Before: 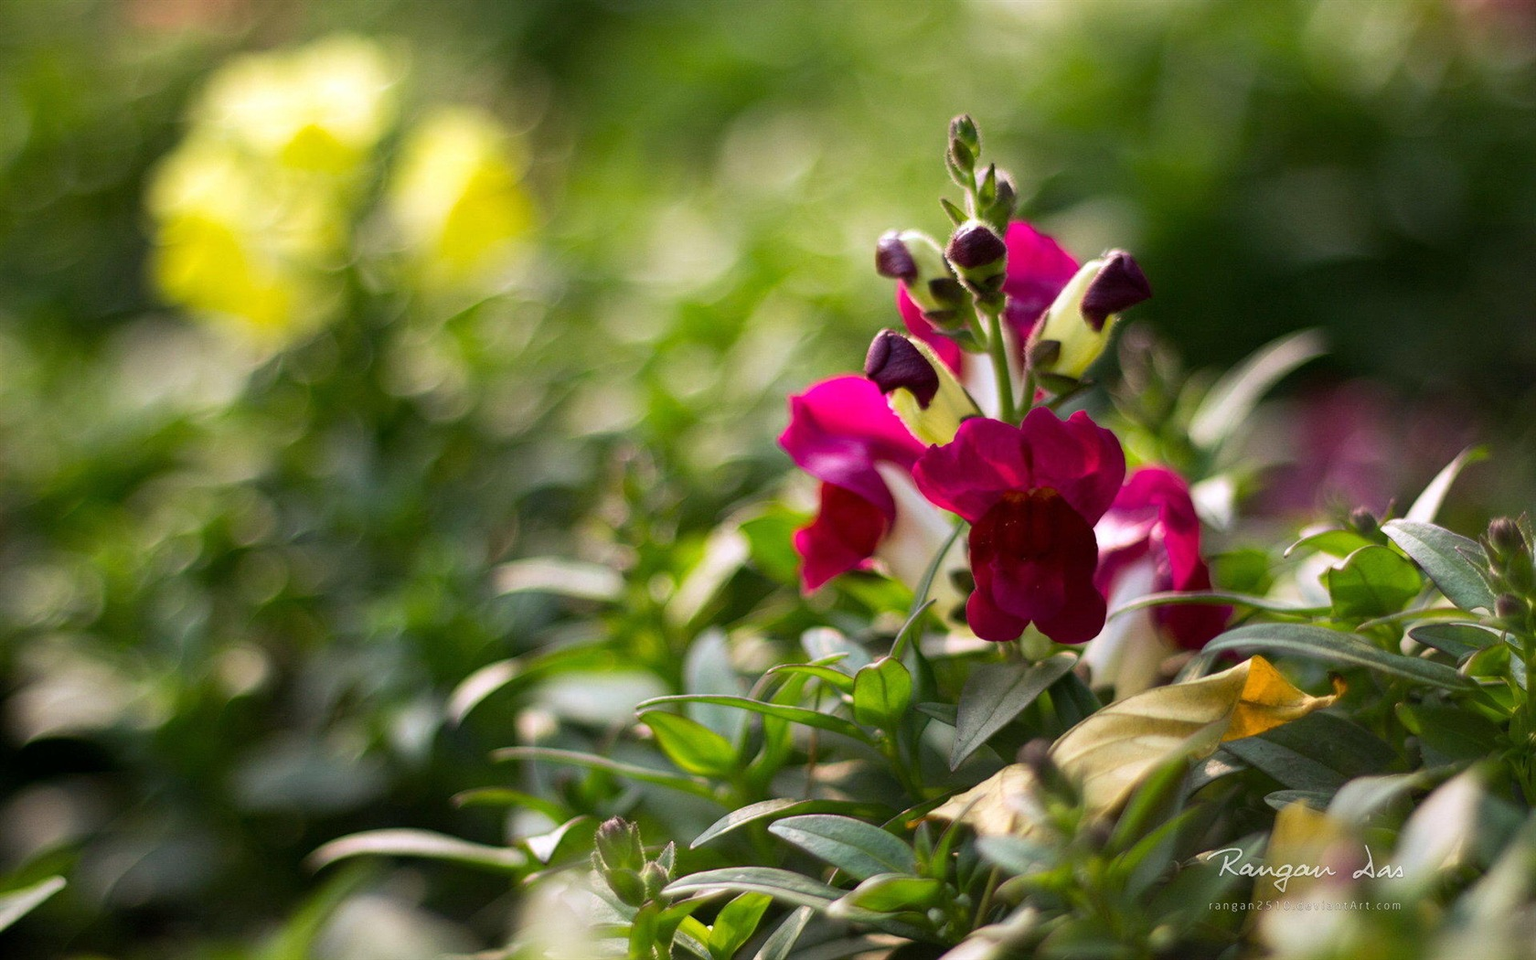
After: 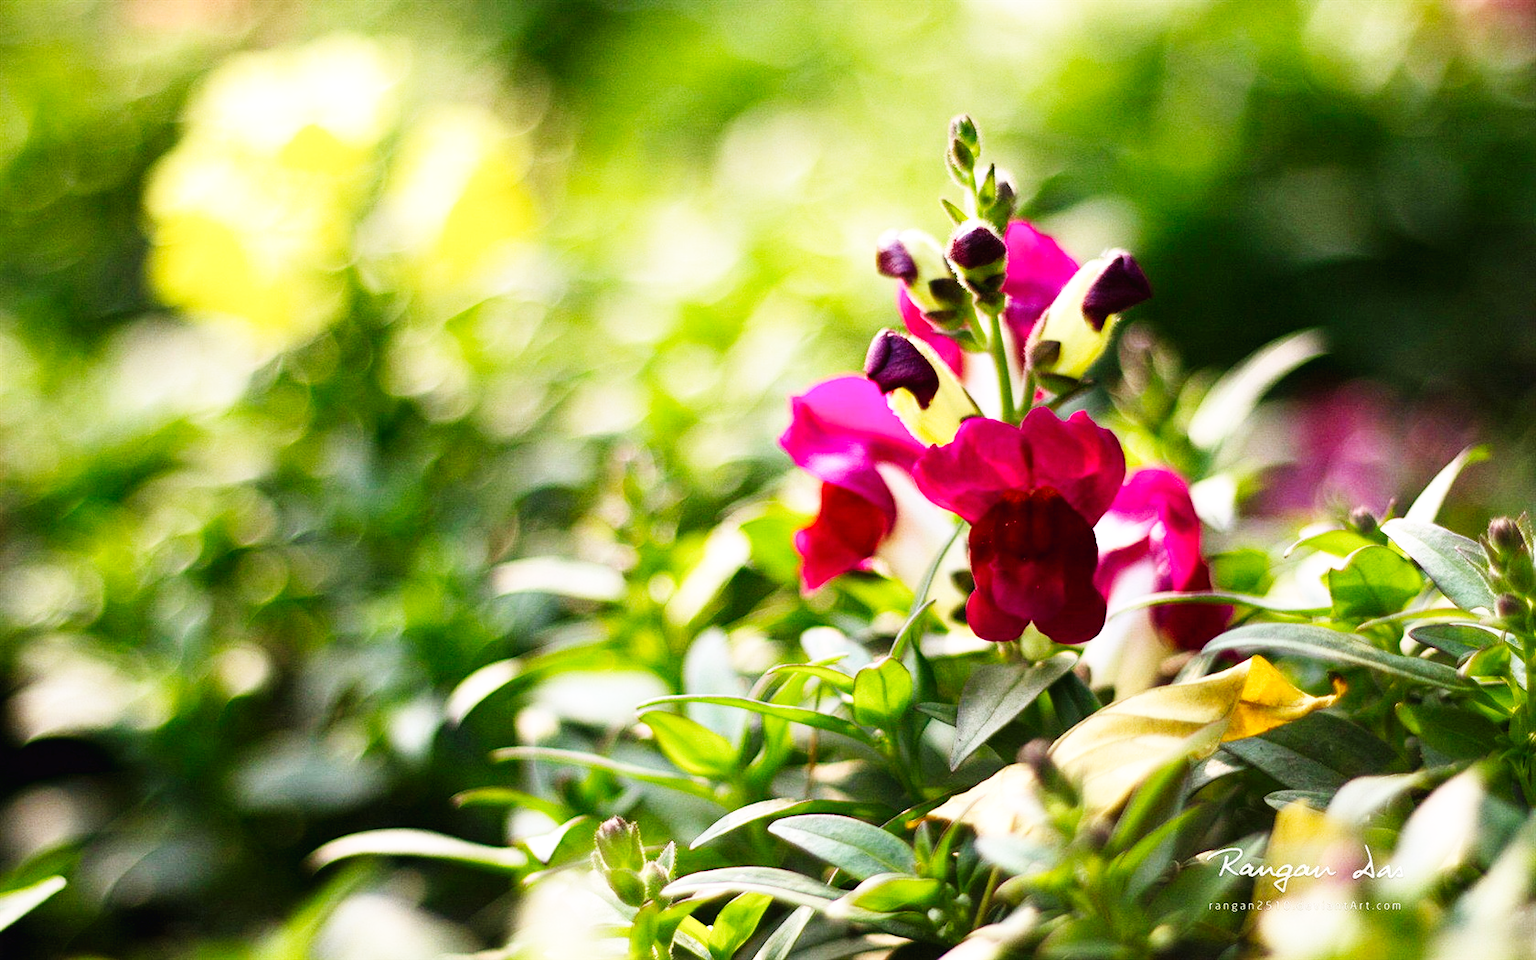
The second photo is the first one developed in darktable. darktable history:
shadows and highlights: shadows -1.62, highlights 39.78
base curve: curves: ch0 [(0, 0.003) (0.001, 0.002) (0.006, 0.004) (0.02, 0.022) (0.048, 0.086) (0.094, 0.234) (0.162, 0.431) (0.258, 0.629) (0.385, 0.8) (0.548, 0.918) (0.751, 0.988) (1, 1)], preserve colors none
